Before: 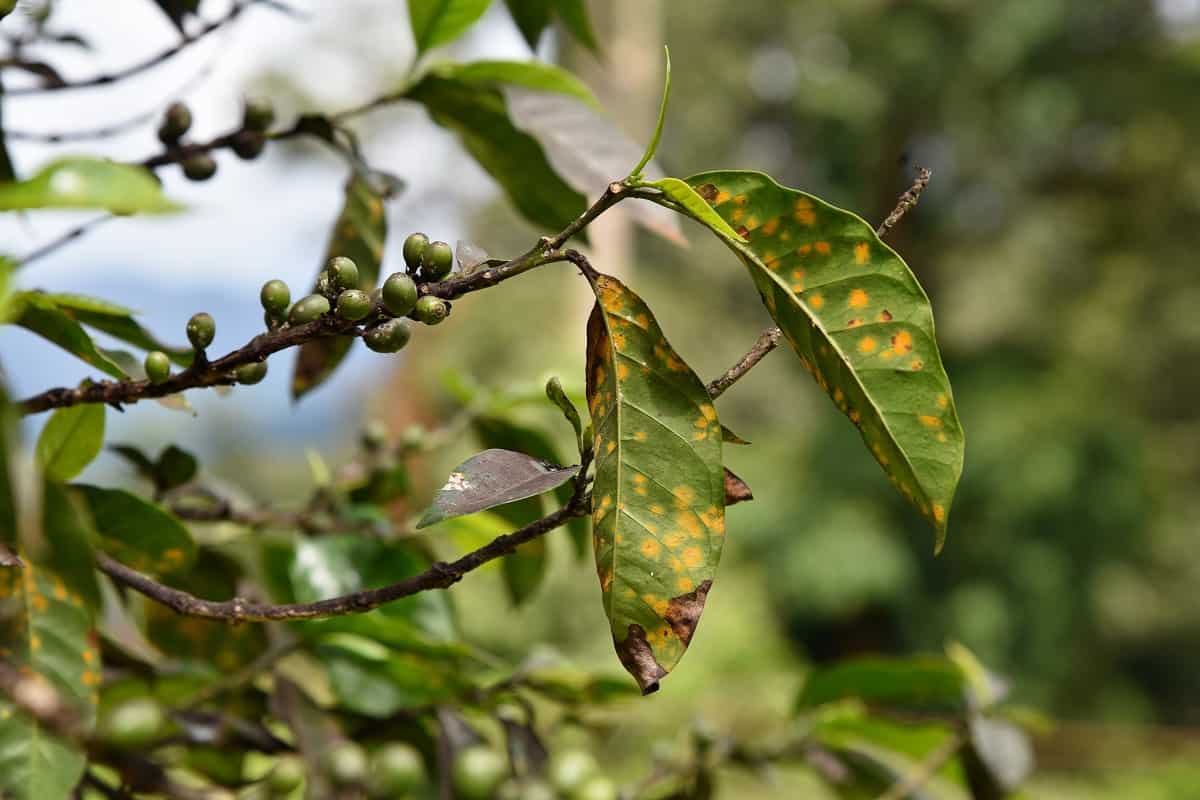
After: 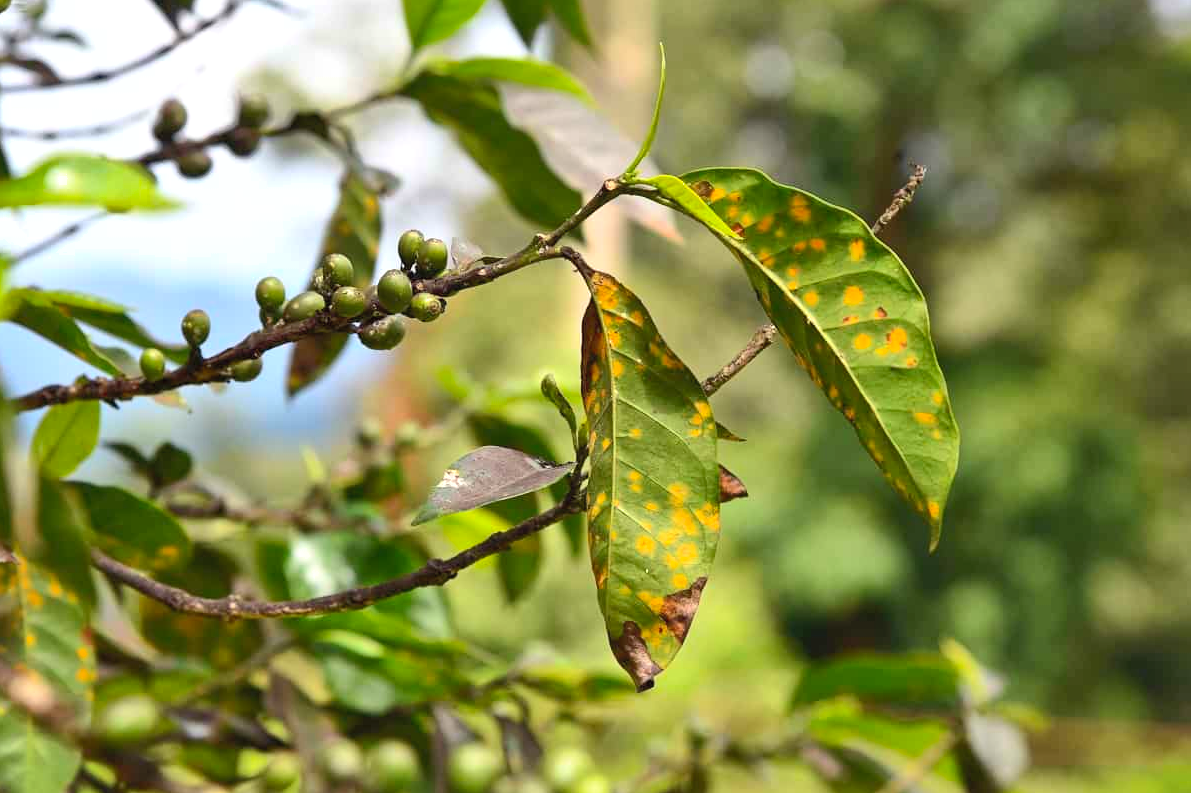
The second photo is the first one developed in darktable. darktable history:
shadows and highlights: on, module defaults
exposure: black level correction 0, exposure 0.3 EV, compensate highlight preservation false
crop: left 0.434%, top 0.485%, right 0.244%, bottom 0.386%
contrast brightness saturation: contrast 0.2, brightness 0.16, saturation 0.22
